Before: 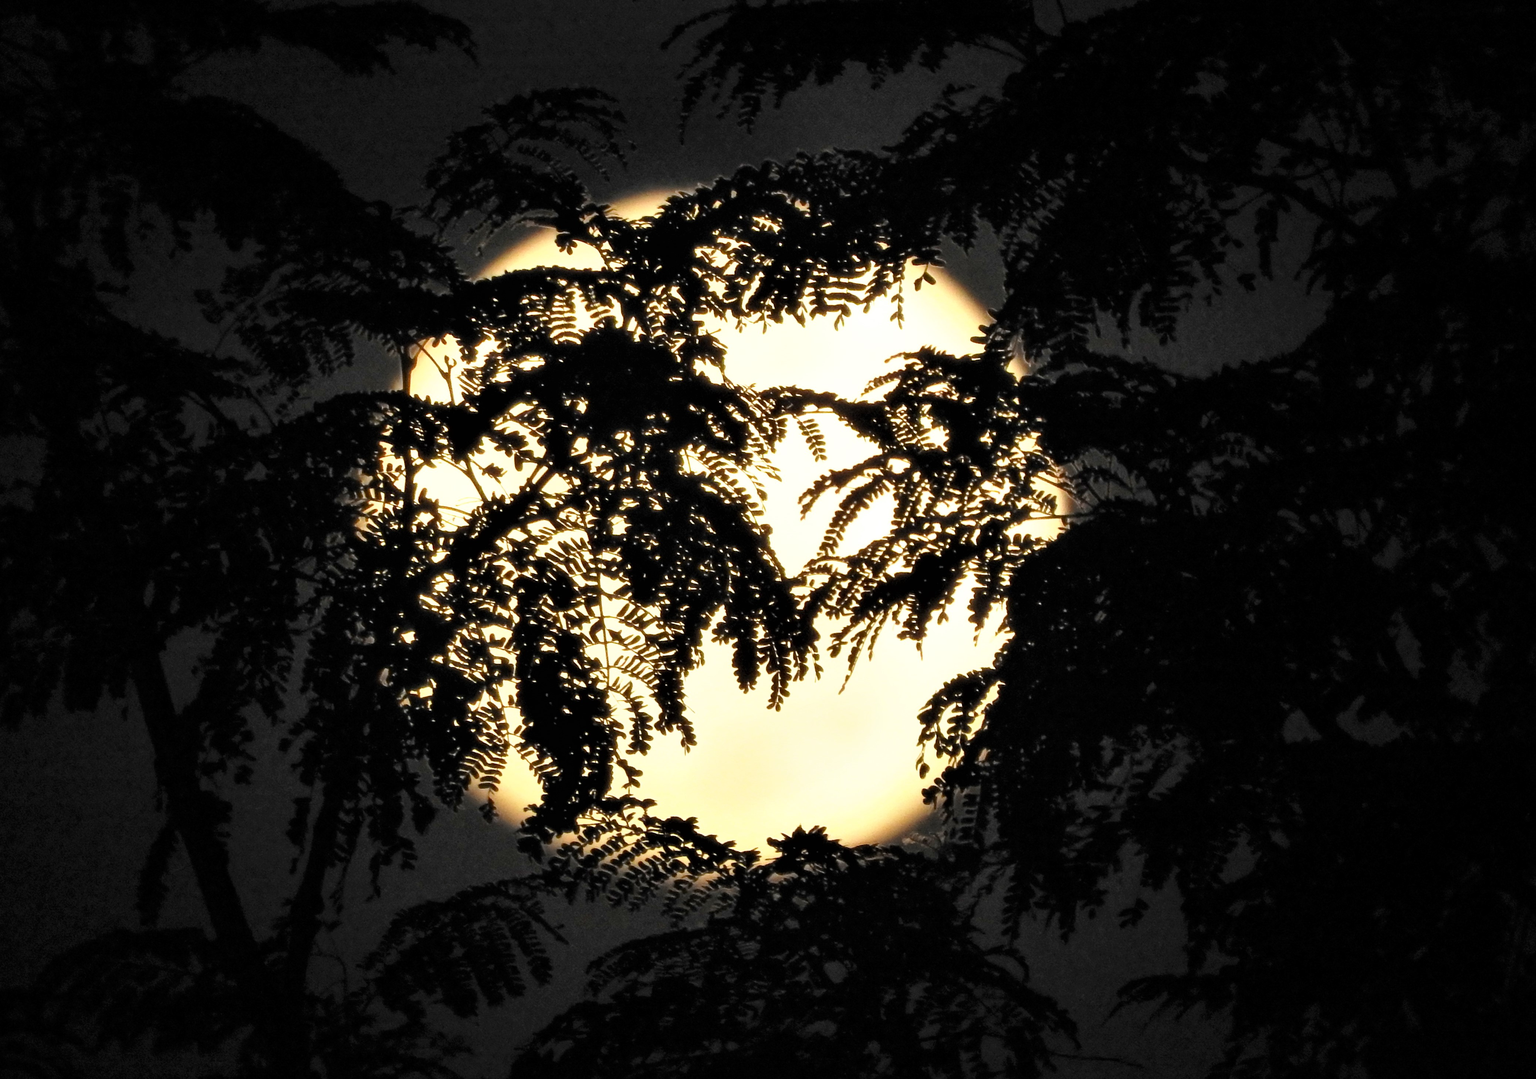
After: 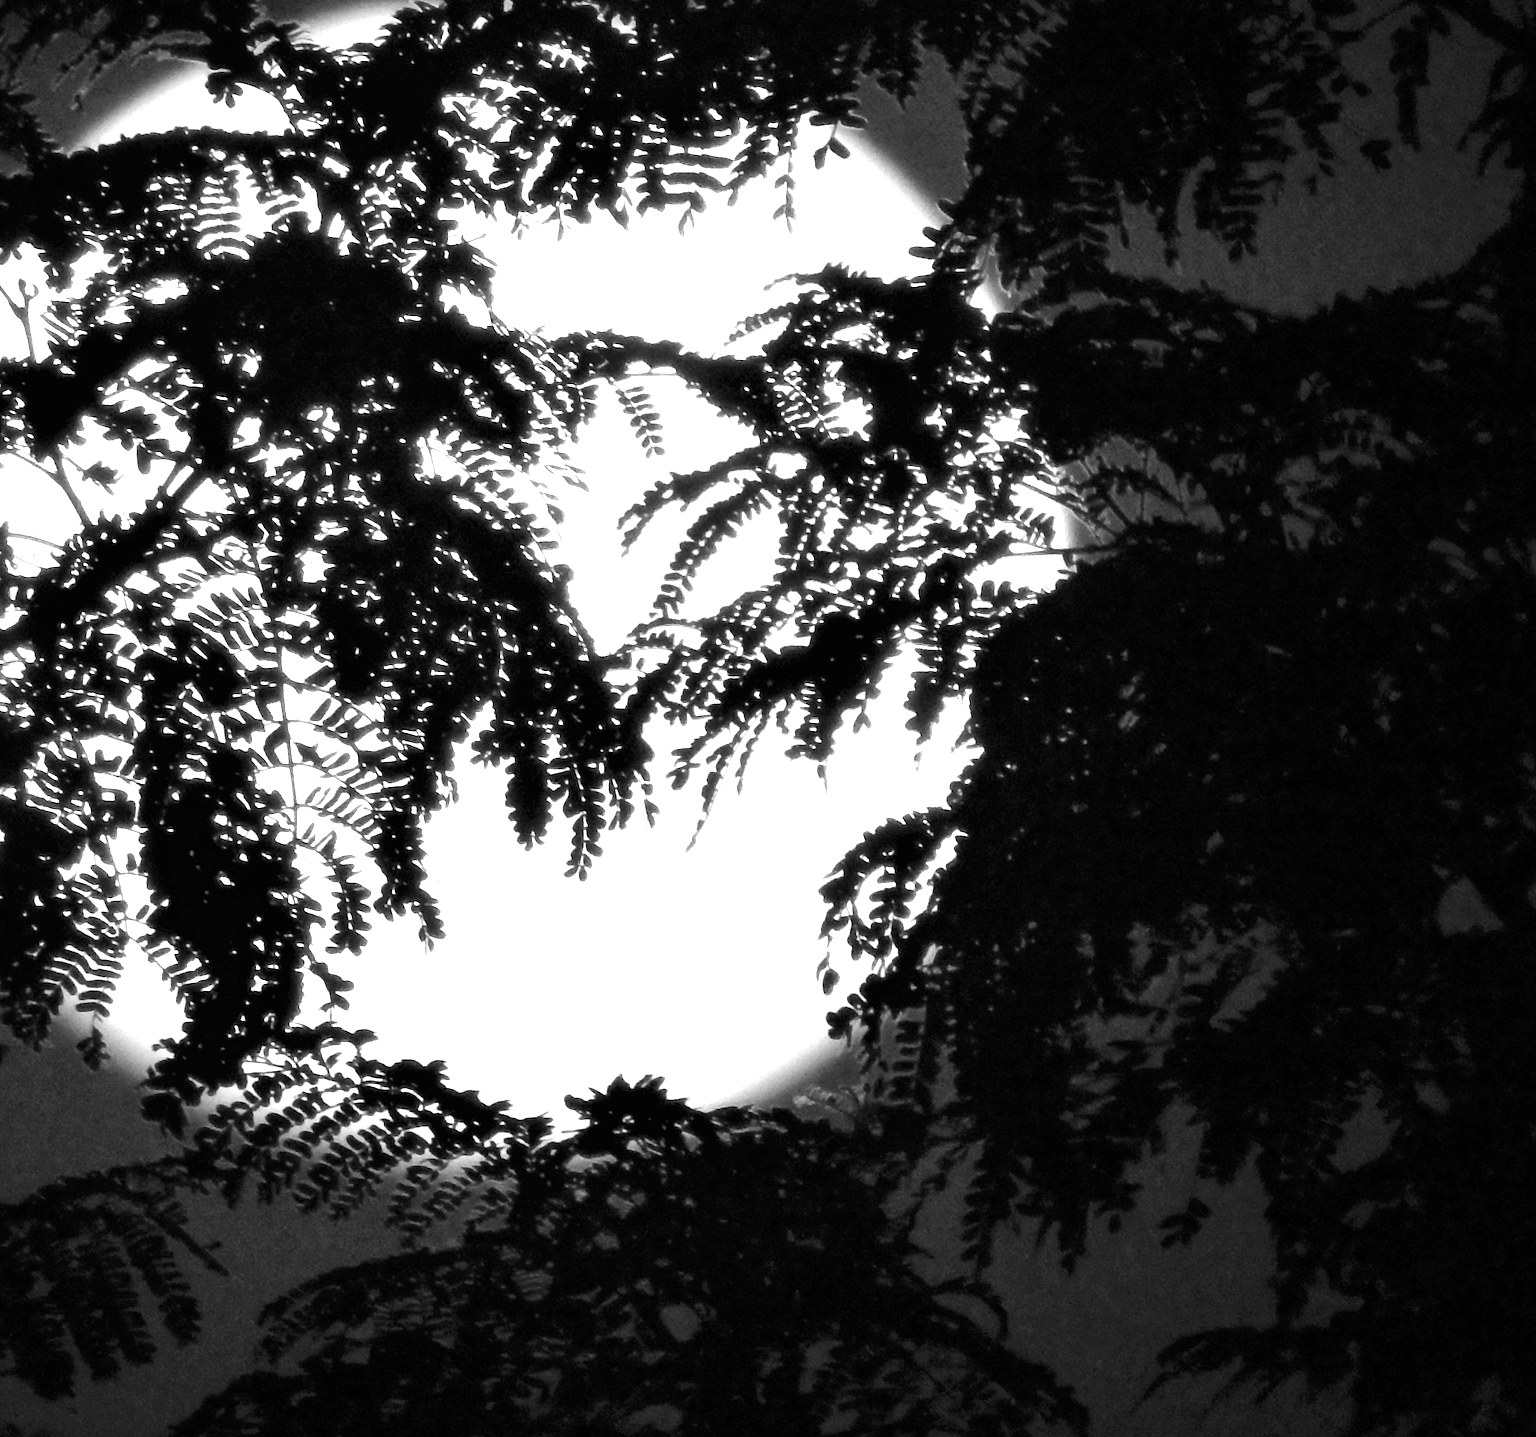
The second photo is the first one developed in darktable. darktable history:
crop and rotate: left 28.256%, top 17.734%, right 12.656%, bottom 3.573%
color balance: contrast -0.5%
exposure: black level correction 0, exposure 0.7 EV, compensate exposure bias true, compensate highlight preservation false
monochrome: on, module defaults
color correction: highlights b* 3
